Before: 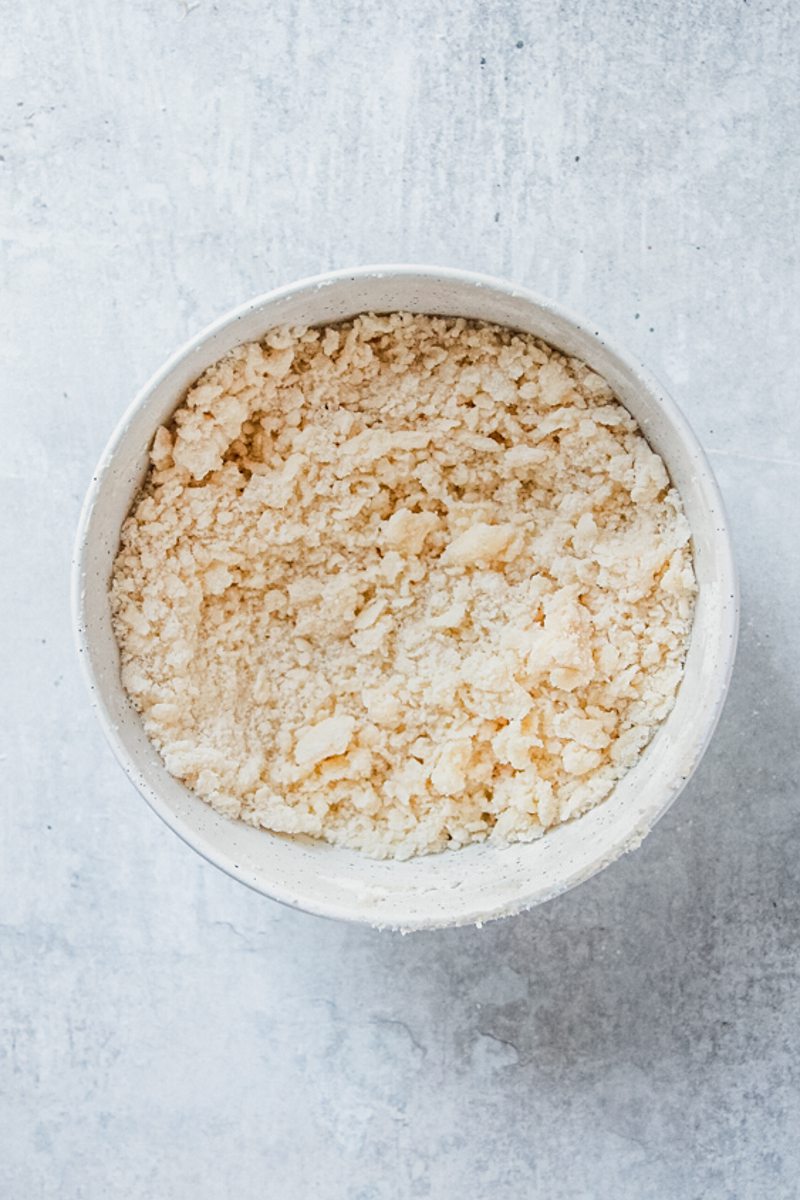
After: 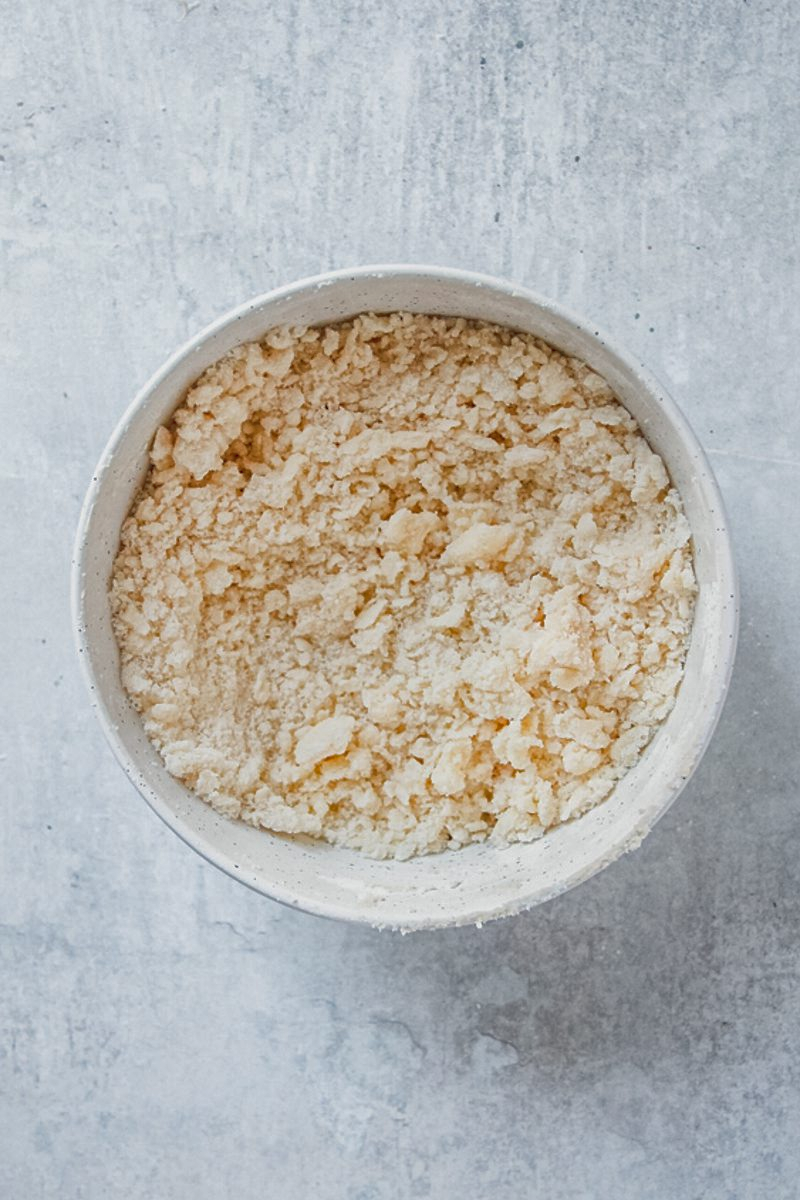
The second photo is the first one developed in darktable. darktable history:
exposure: exposure -0.04 EV, compensate highlight preservation false
shadows and highlights: on, module defaults
